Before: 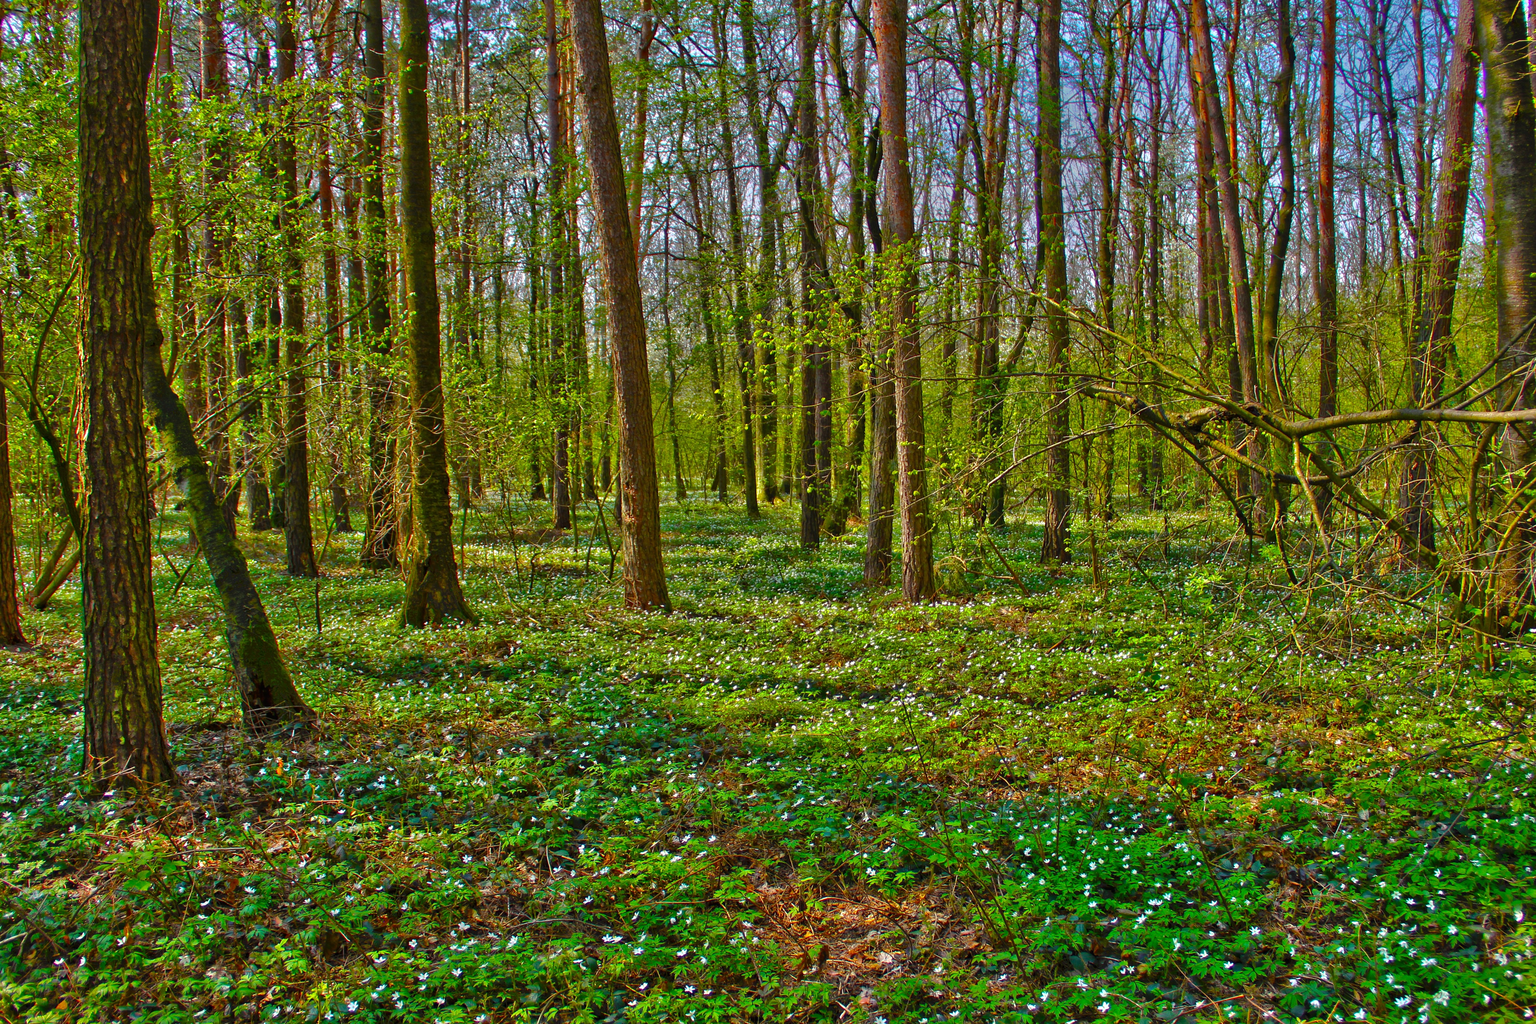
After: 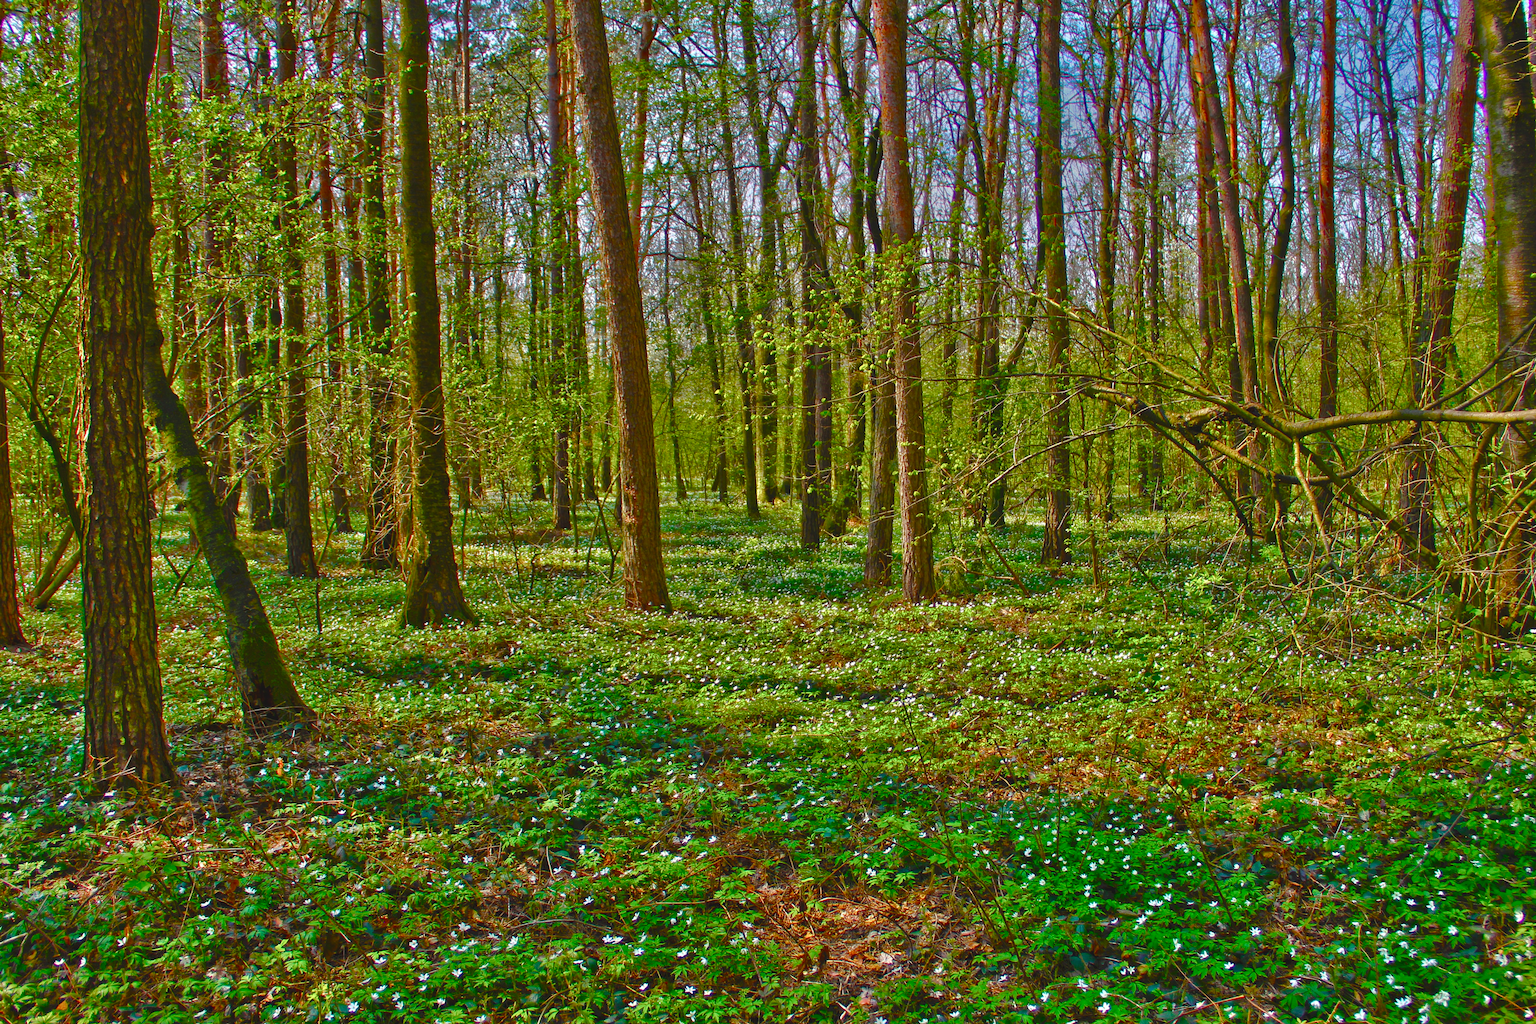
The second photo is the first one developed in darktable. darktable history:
color balance rgb: highlights gain › chroma 0.137%, highlights gain › hue 331.91°, global offset › luminance 0.748%, linear chroma grading › global chroma 9.748%, perceptual saturation grading › global saturation 20%, perceptual saturation grading › highlights -50.234%, perceptual saturation grading › shadows 30.657%
